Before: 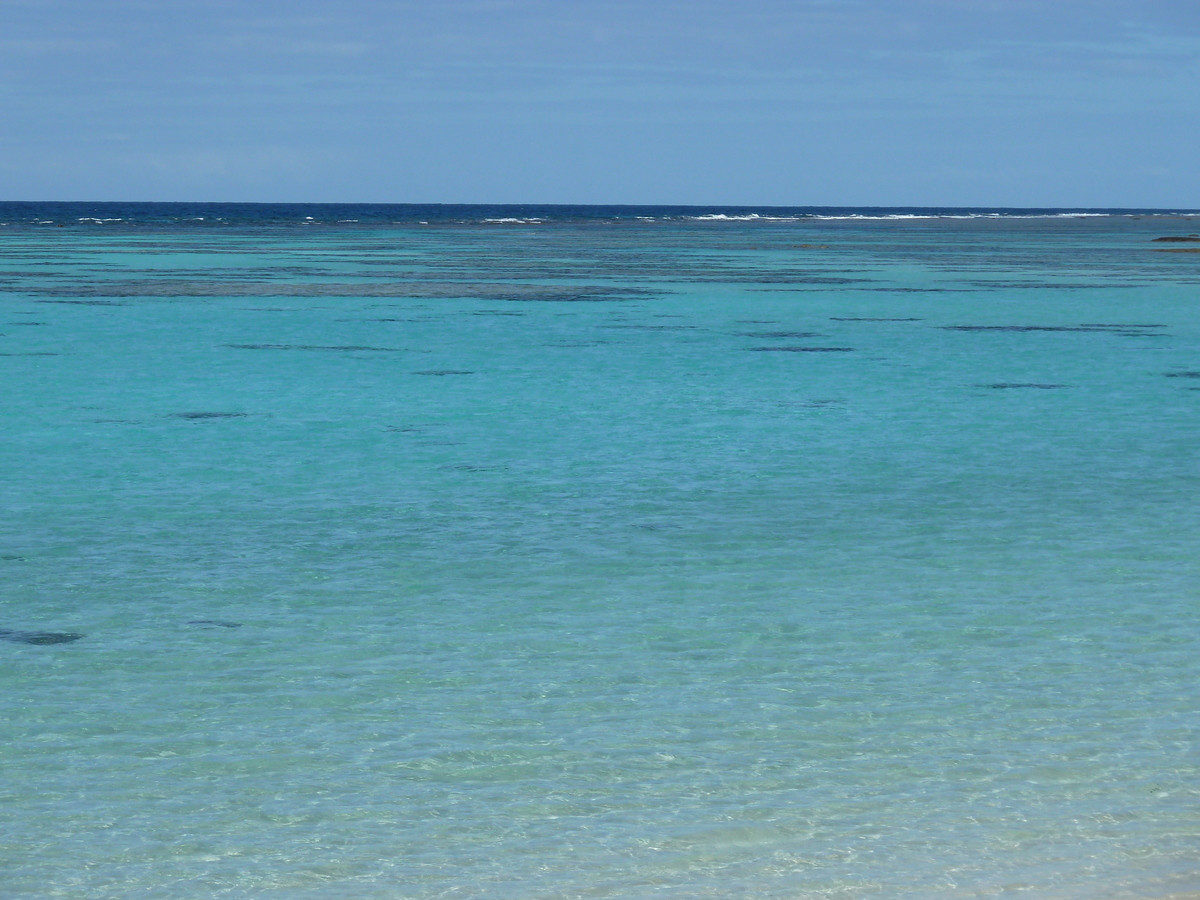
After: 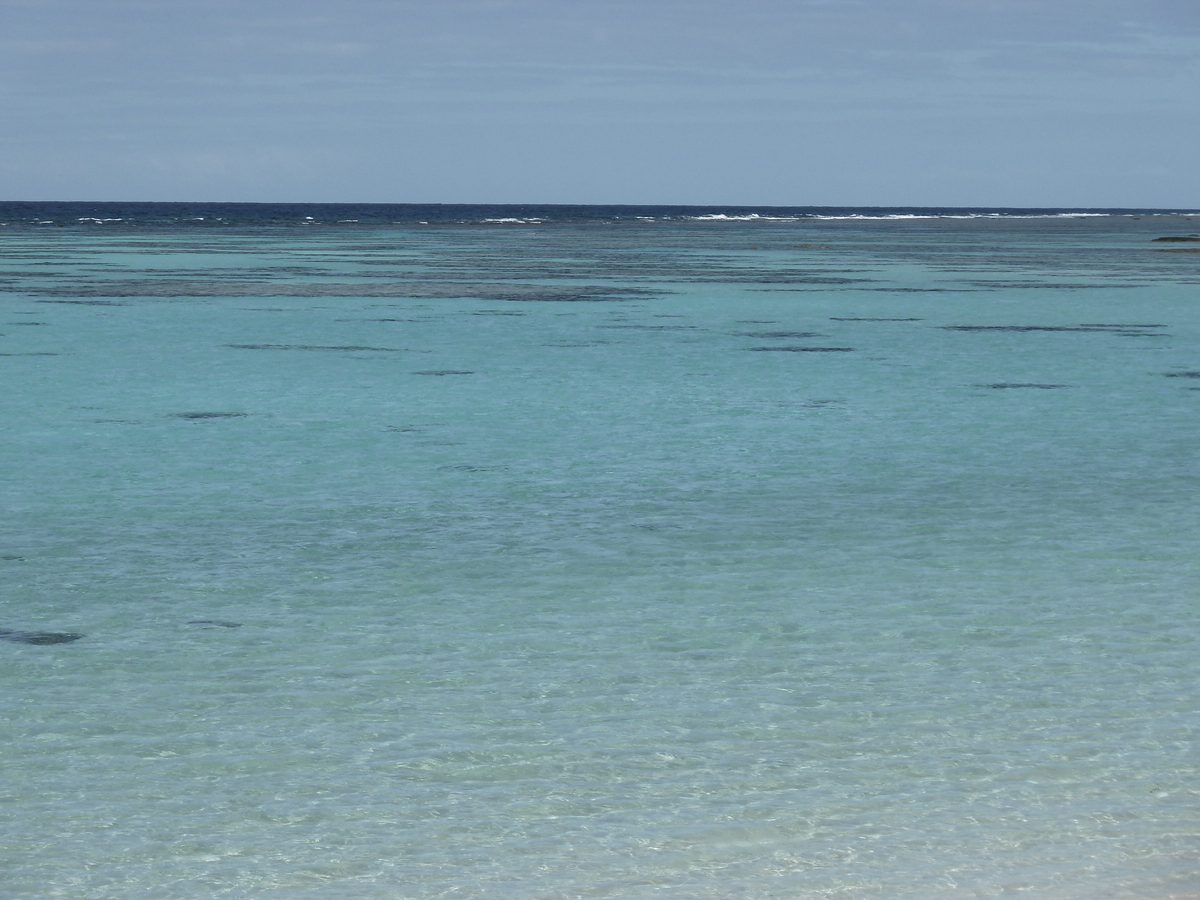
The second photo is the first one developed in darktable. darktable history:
contrast brightness saturation: contrast 0.095, saturation -0.355
